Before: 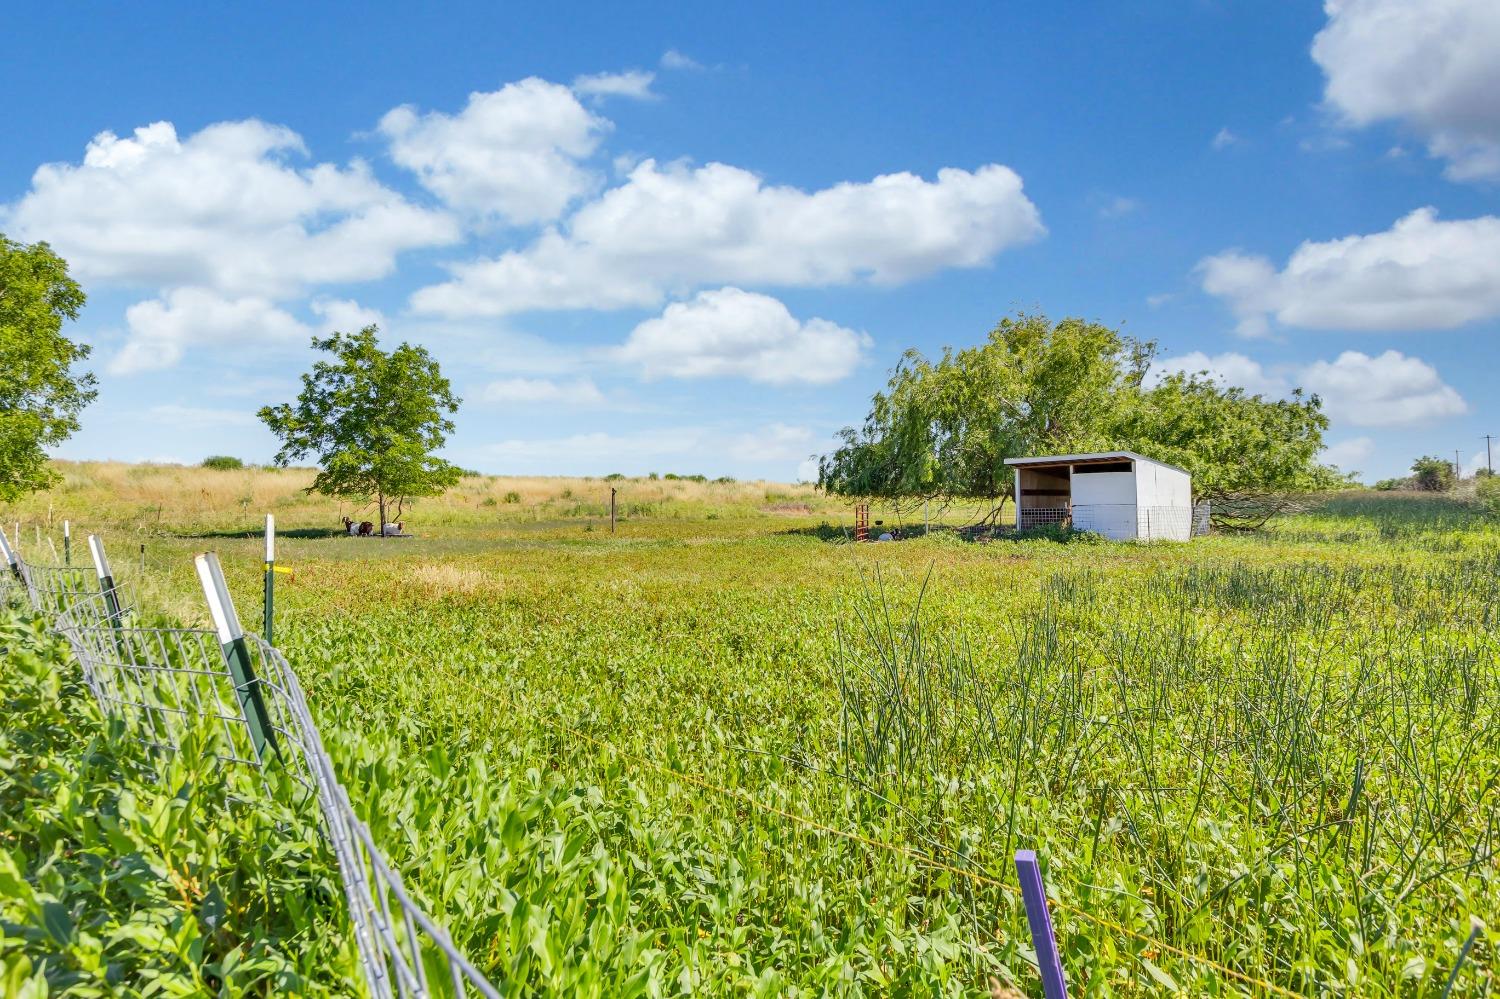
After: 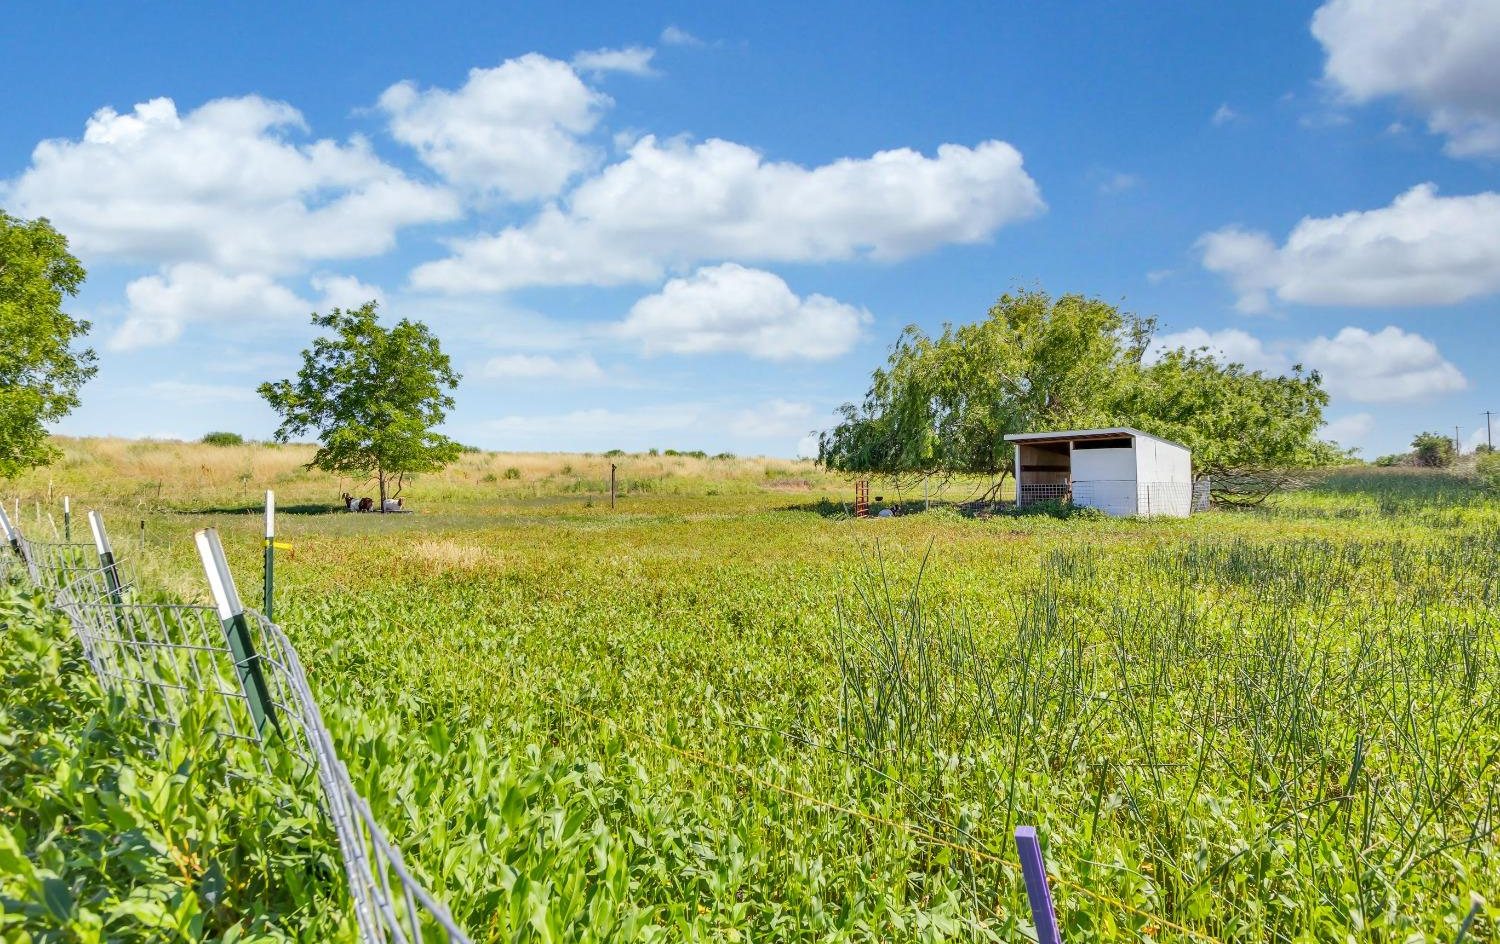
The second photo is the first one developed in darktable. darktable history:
white balance: red 1, blue 1
crop and rotate: top 2.479%, bottom 3.018%
